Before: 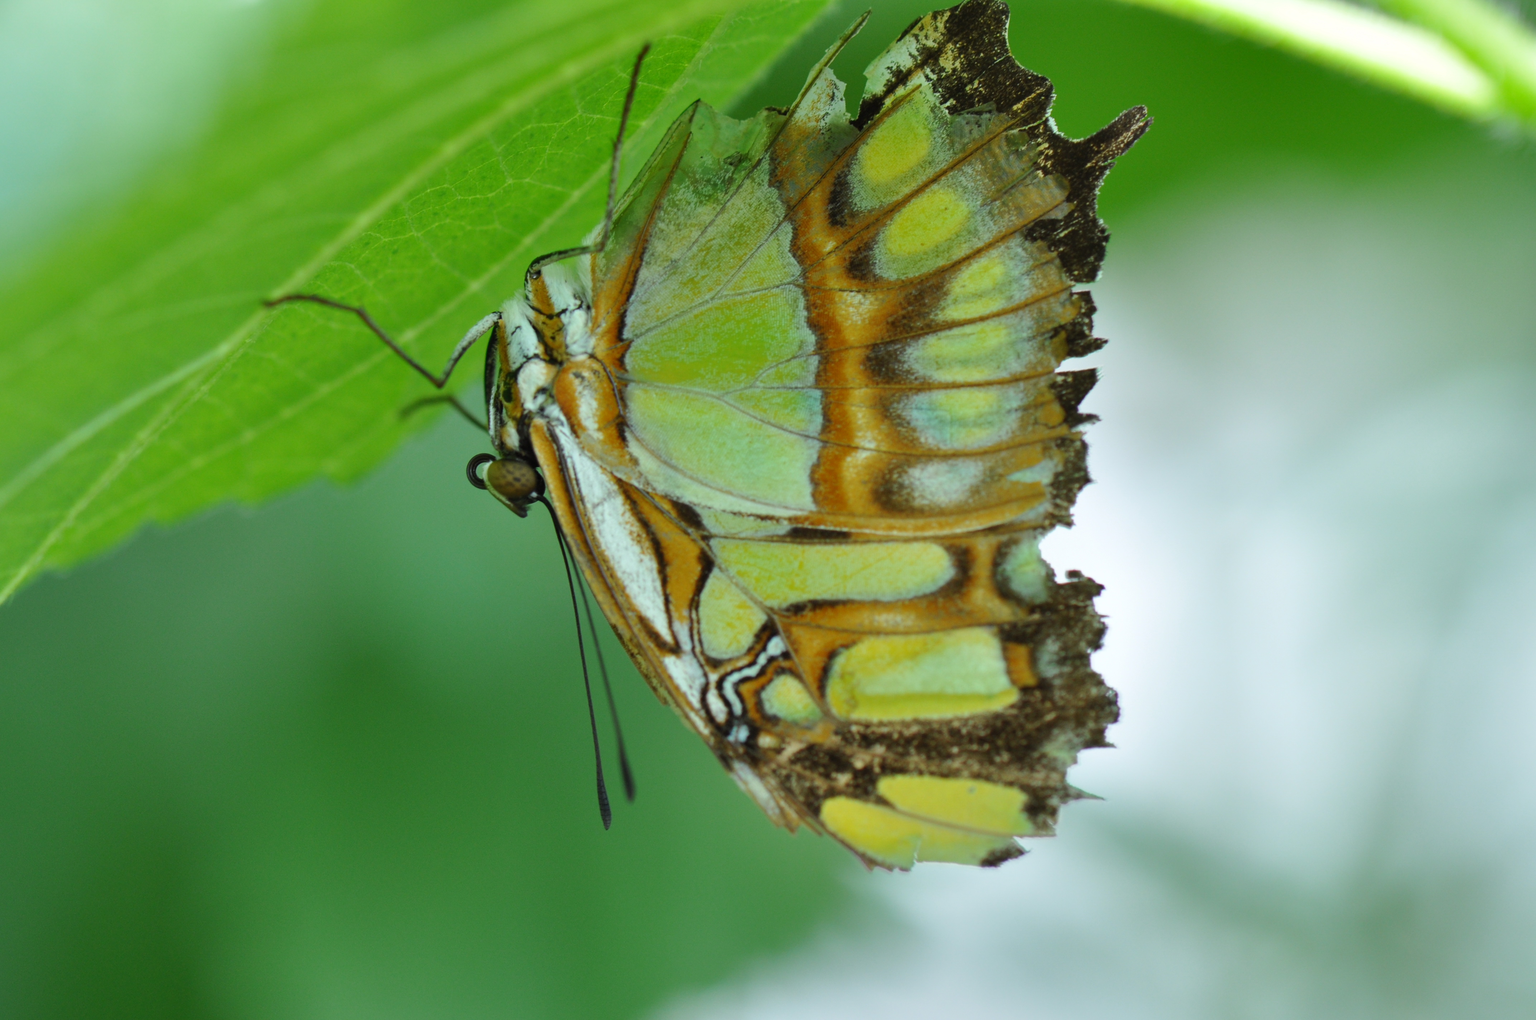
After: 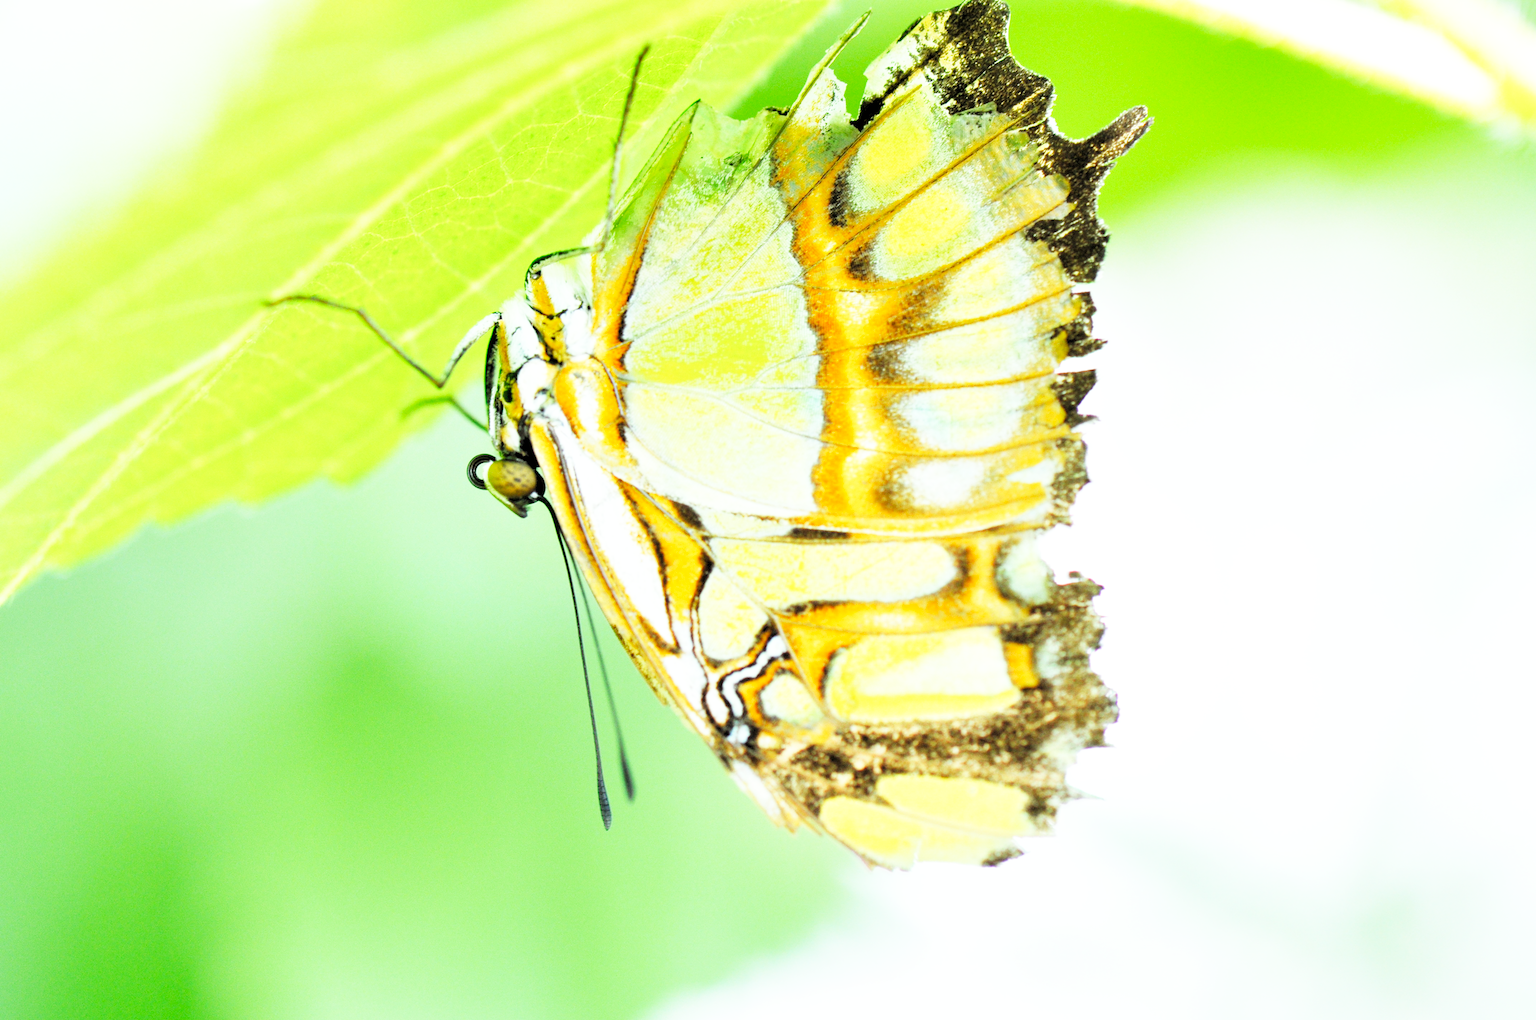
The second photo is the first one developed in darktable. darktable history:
exposure: black level correction 0, exposure 1 EV, compensate highlight preservation false
rgb levels: preserve colors sum RGB, levels [[0.038, 0.433, 0.934], [0, 0.5, 1], [0, 0.5, 1]]
base curve: curves: ch0 [(0, 0) (0.007, 0.004) (0.027, 0.03) (0.046, 0.07) (0.207, 0.54) (0.442, 0.872) (0.673, 0.972) (1, 1)], preserve colors none
